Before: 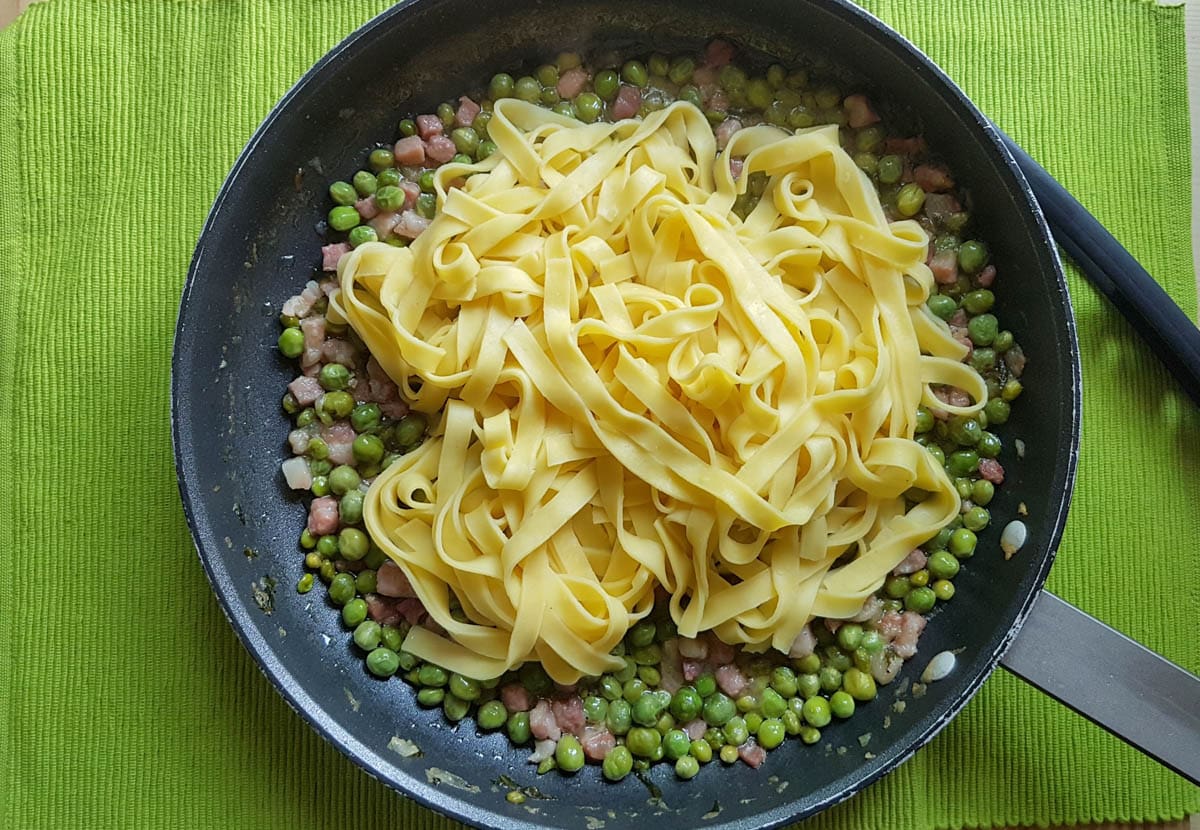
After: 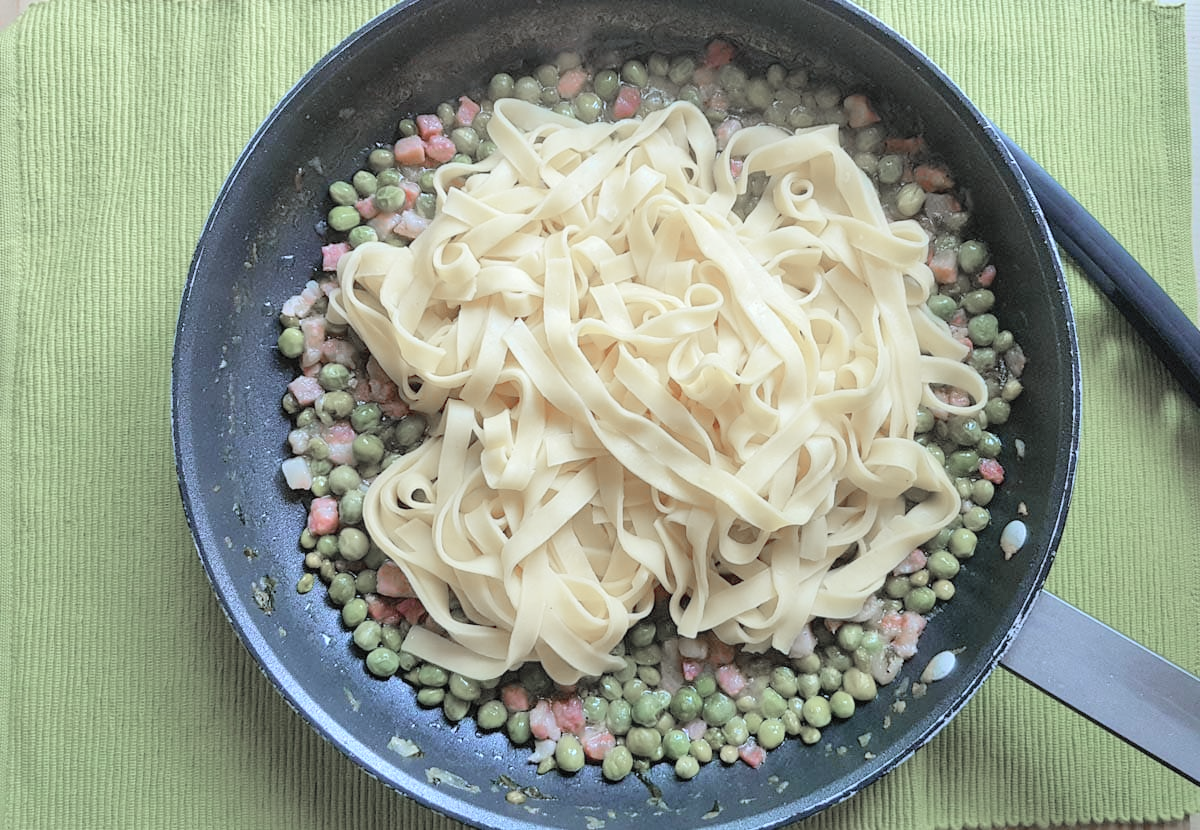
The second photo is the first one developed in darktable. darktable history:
color calibration: illuminant as shot in camera, x 0.37, y 0.382, temperature 4313.32 K
color zones: curves: ch1 [(0, 0.708) (0.088, 0.648) (0.245, 0.187) (0.429, 0.326) (0.571, 0.498) (0.714, 0.5) (0.857, 0.5) (1, 0.708)]
global tonemap: drago (0.7, 100)
